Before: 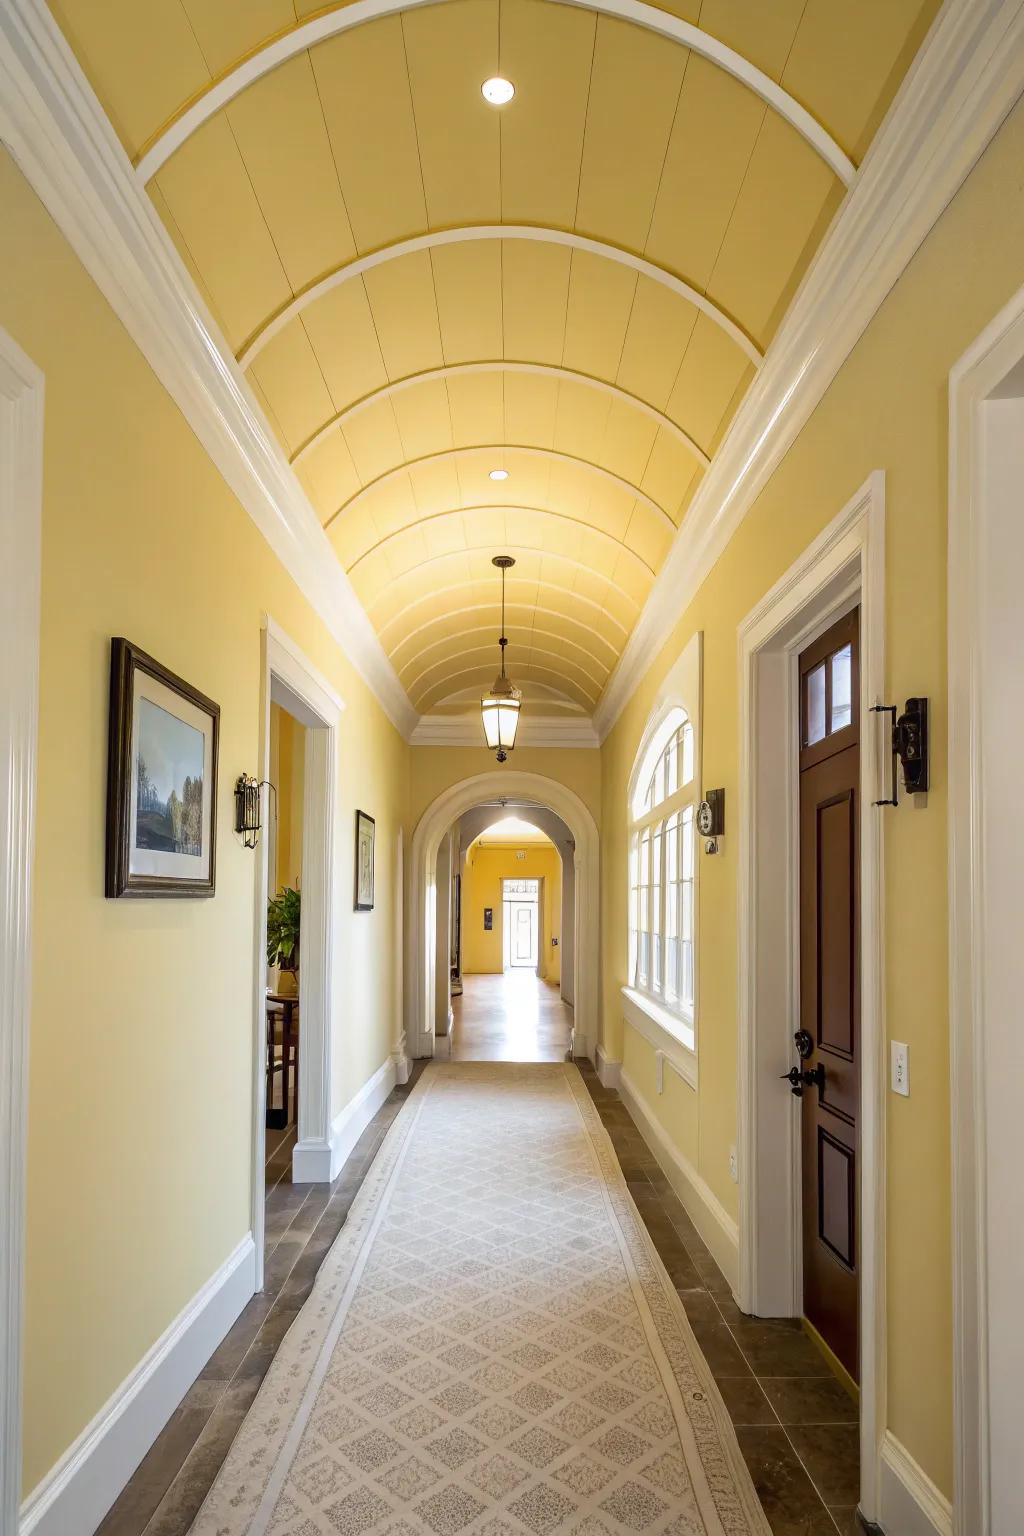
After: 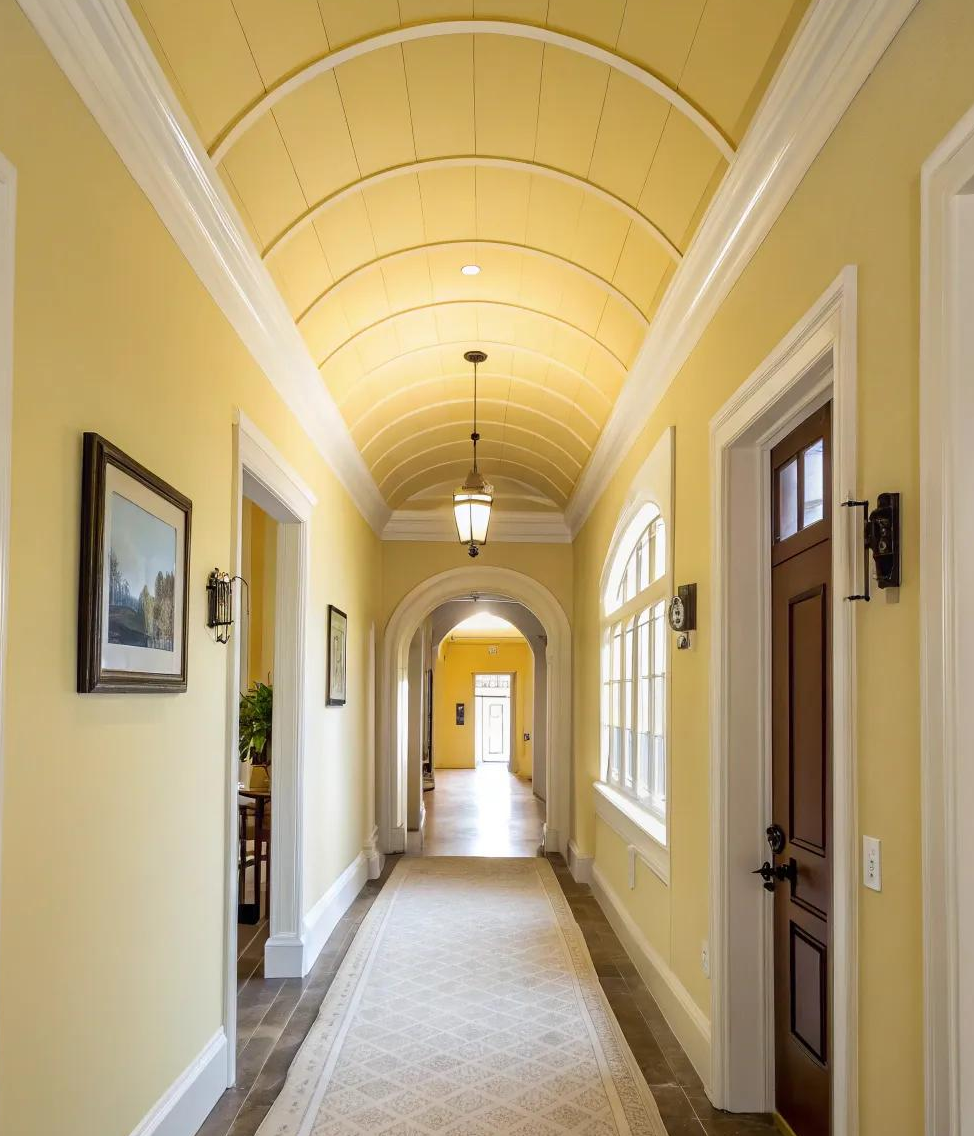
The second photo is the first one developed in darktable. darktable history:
crop and rotate: left 2.808%, top 13.394%, right 2.024%, bottom 12.646%
